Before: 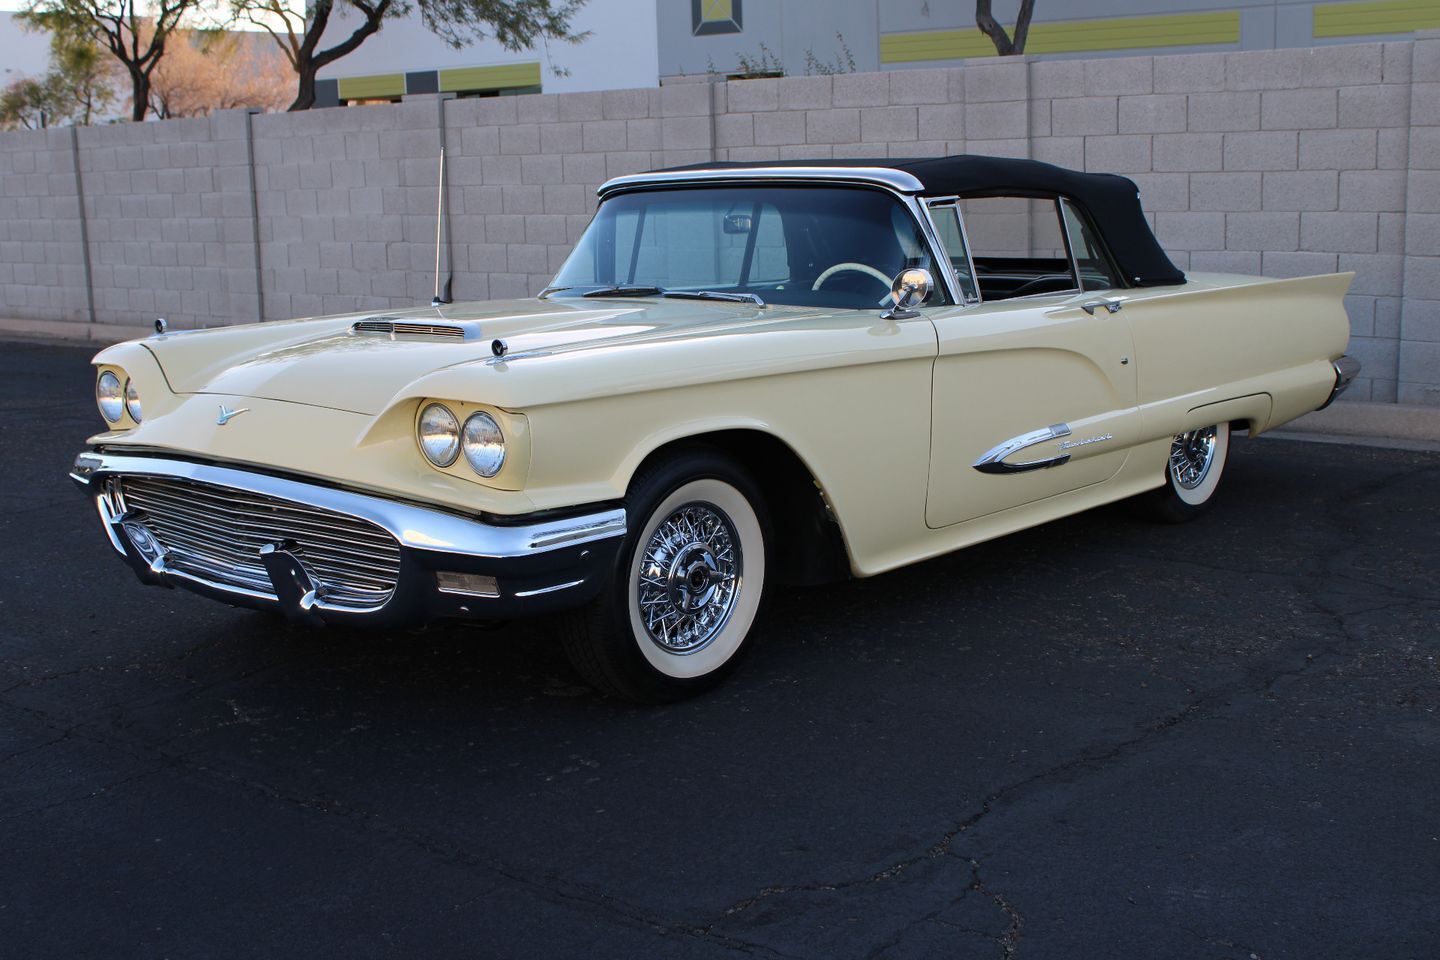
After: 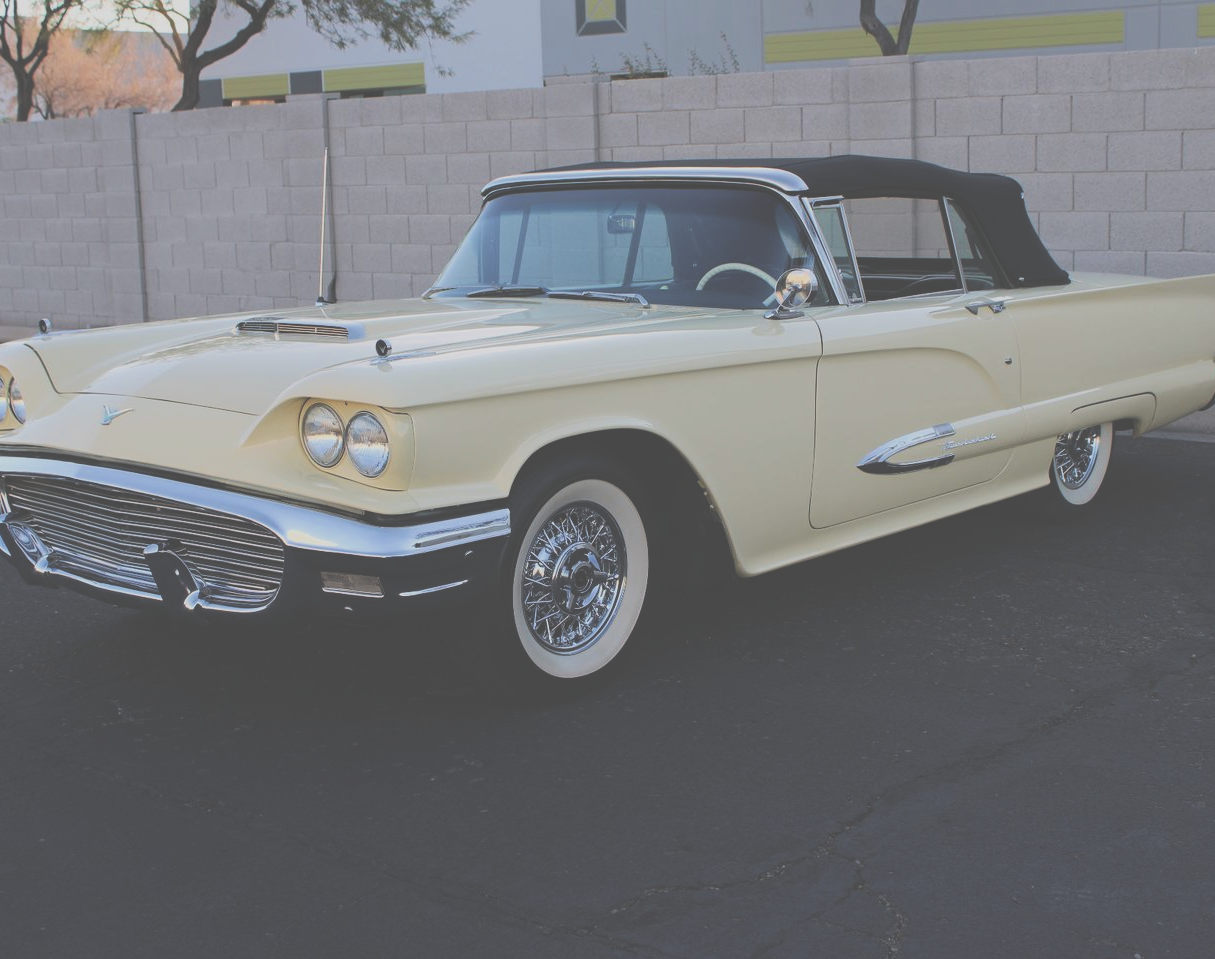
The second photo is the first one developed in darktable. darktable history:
filmic rgb: middle gray luminance 29.25%, black relative exposure -10.35 EV, white relative exposure 5.49 EV, target black luminance 0%, hardness 3.92, latitude 2.96%, contrast 1.126, highlights saturation mix 6.39%, shadows ↔ highlights balance 14.51%
exposure: black level correction -0.086, compensate highlight preservation false
crop: left 8.063%, right 7.503%
